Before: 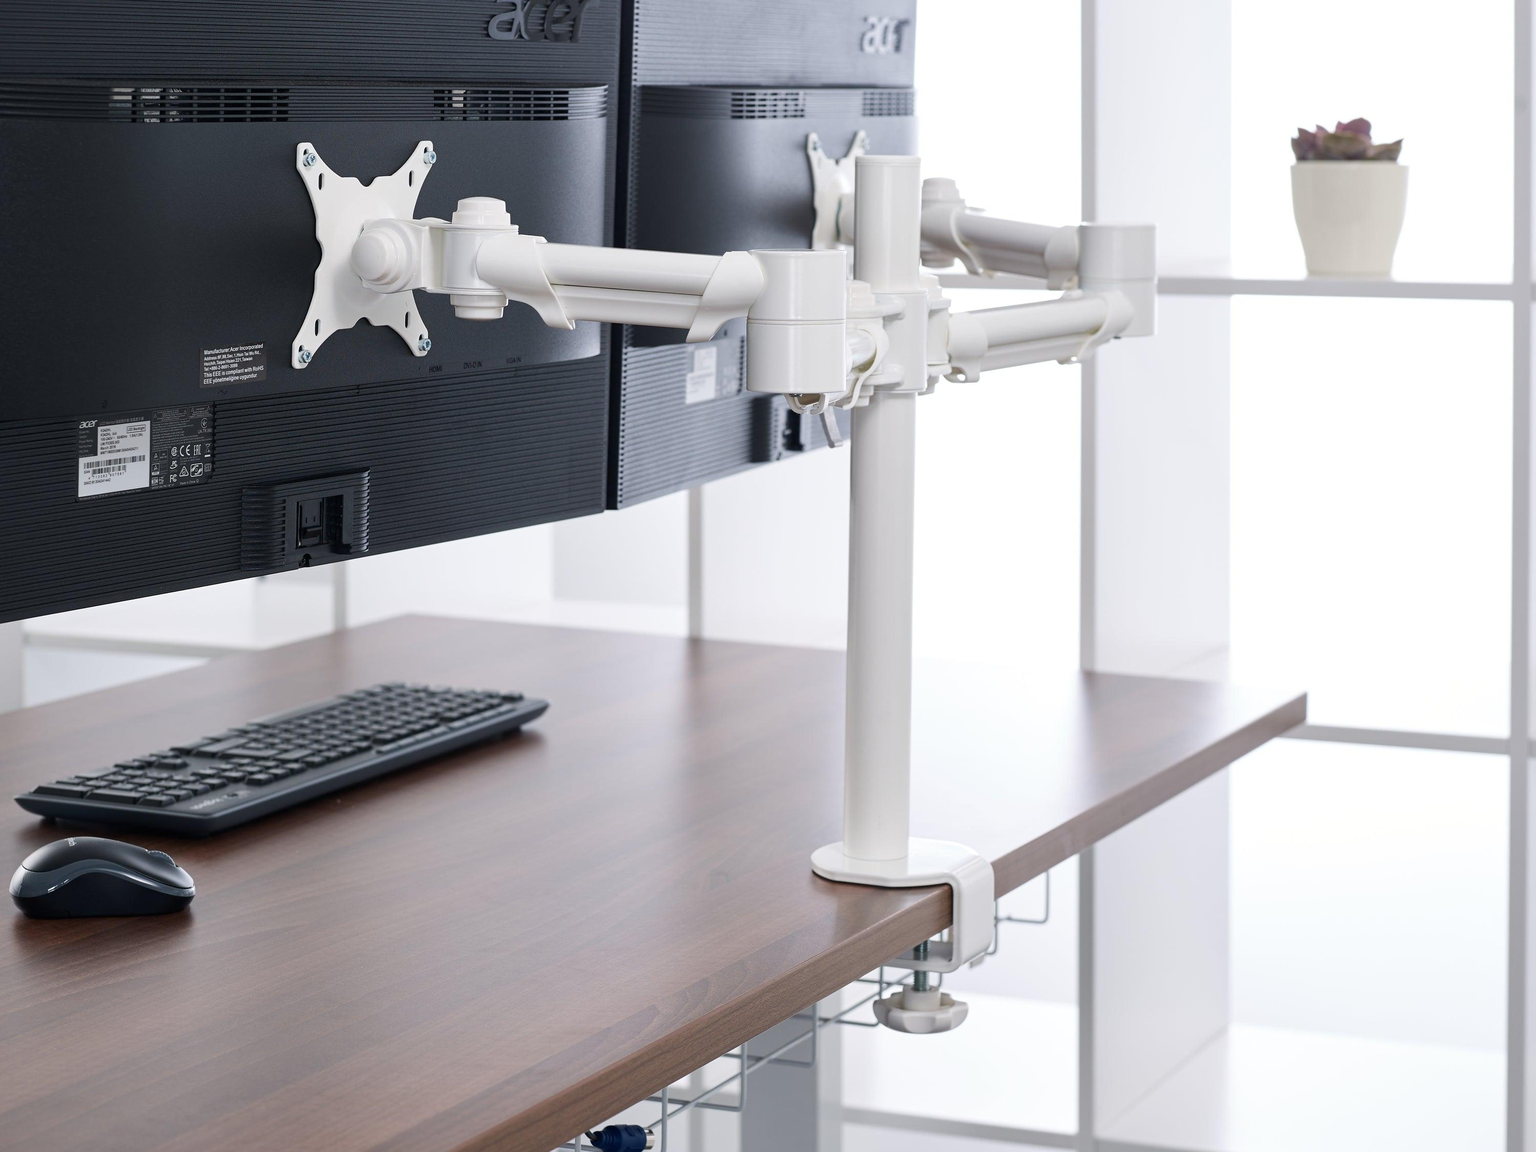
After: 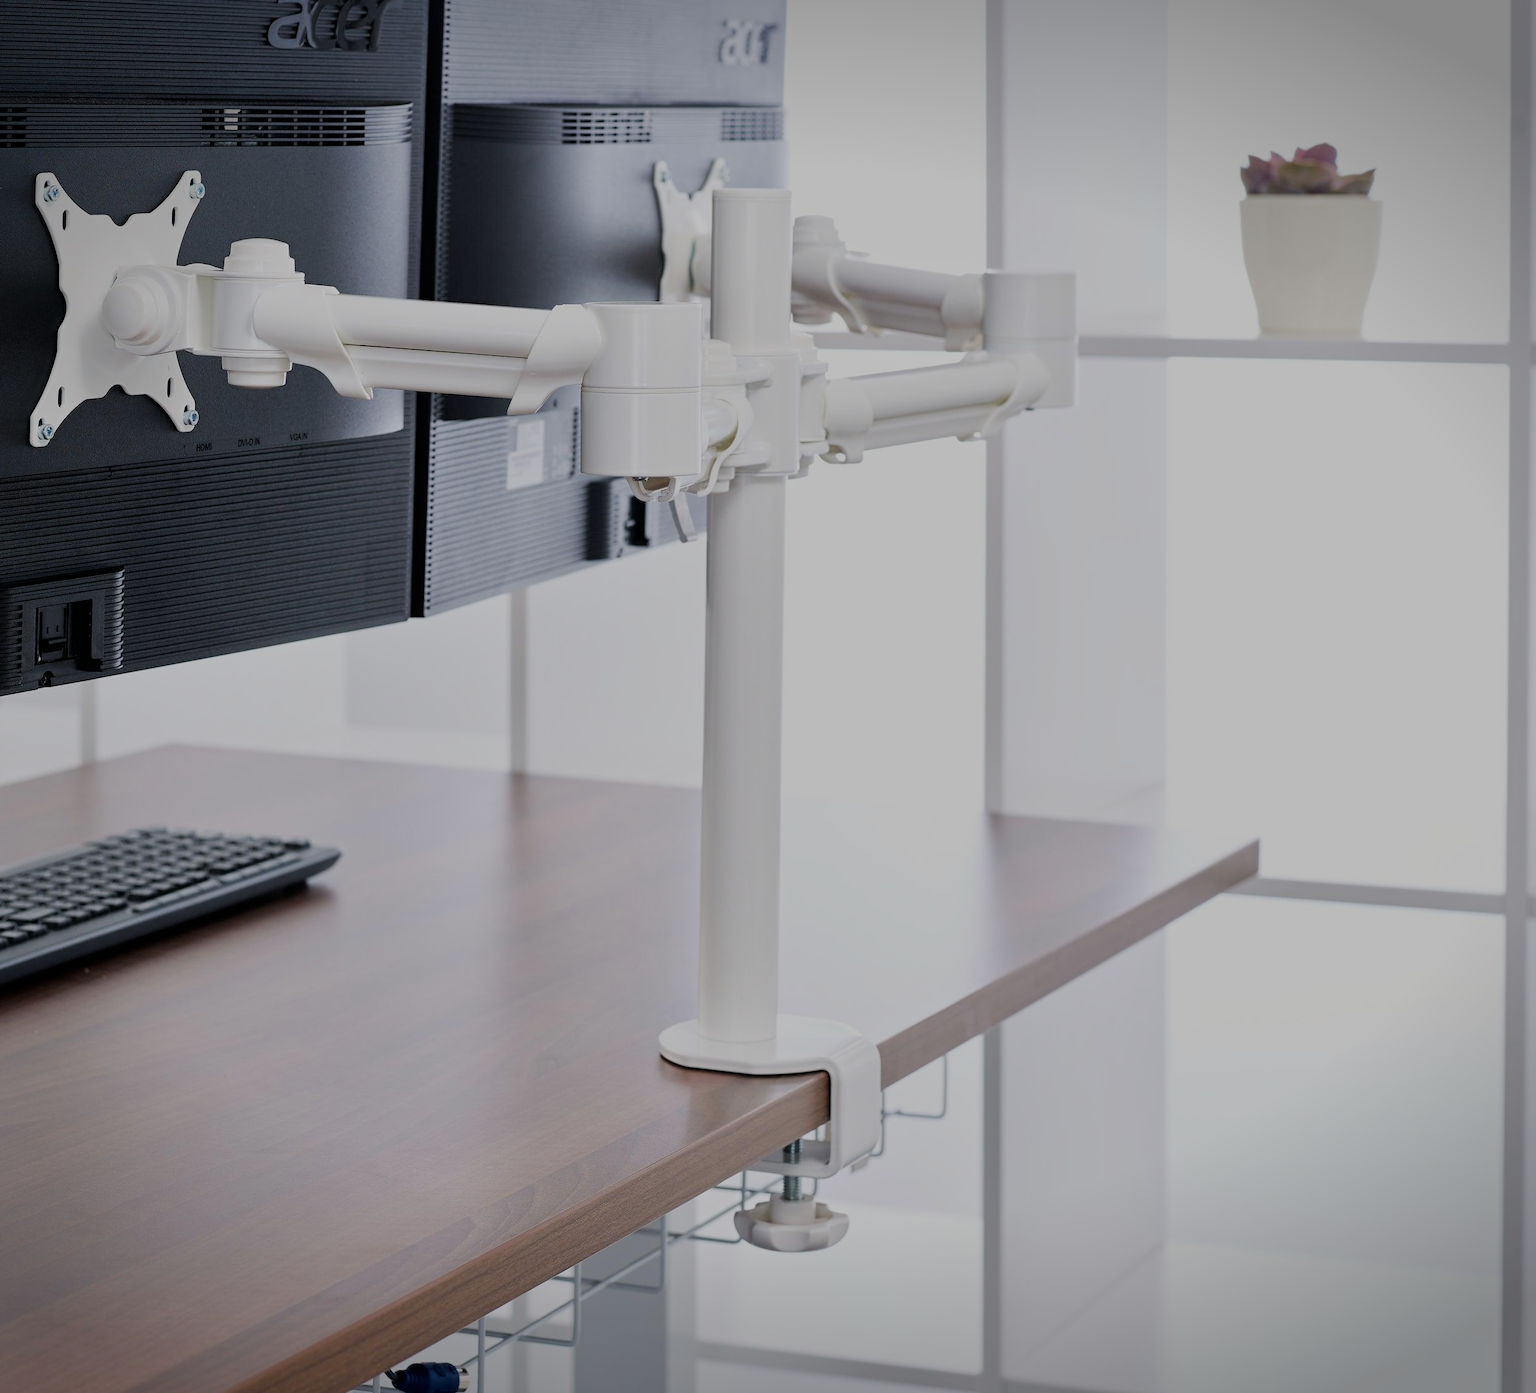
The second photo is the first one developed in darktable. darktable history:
filmic rgb: black relative exposure -6.91 EV, white relative exposure 5.62 EV, threshold 3.06 EV, hardness 2.86, enable highlight reconstruction true
crop: left 17.403%, bottom 0.046%
vignetting: fall-off start 99.51%, saturation 0.379, width/height ratio 1.303
tone equalizer: -8 EV -0.001 EV, -7 EV 0.005 EV, -6 EV -0.024 EV, -5 EV 0.011 EV, -4 EV -0.024 EV, -3 EV 0.014 EV, -2 EV -0.09 EV, -1 EV -0.314 EV, +0 EV -0.598 EV, mask exposure compensation -0.5 EV
